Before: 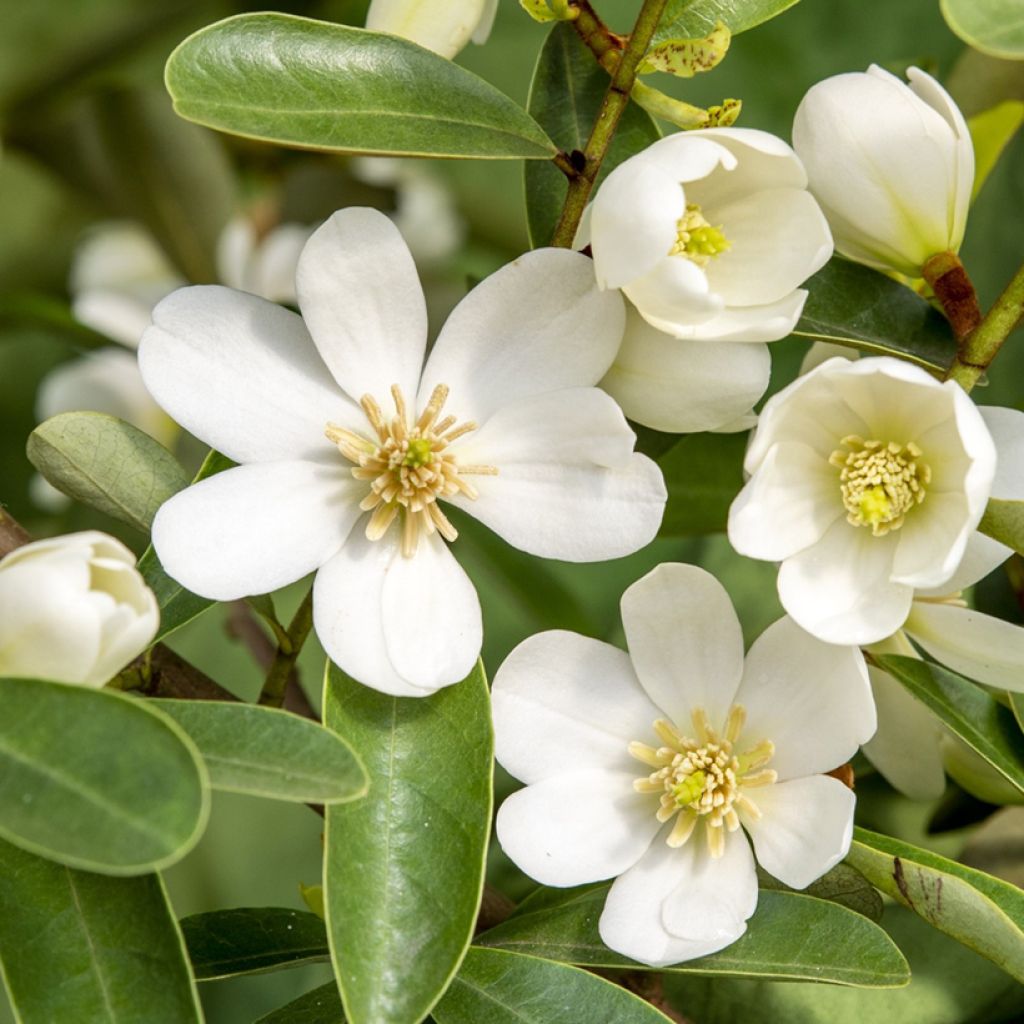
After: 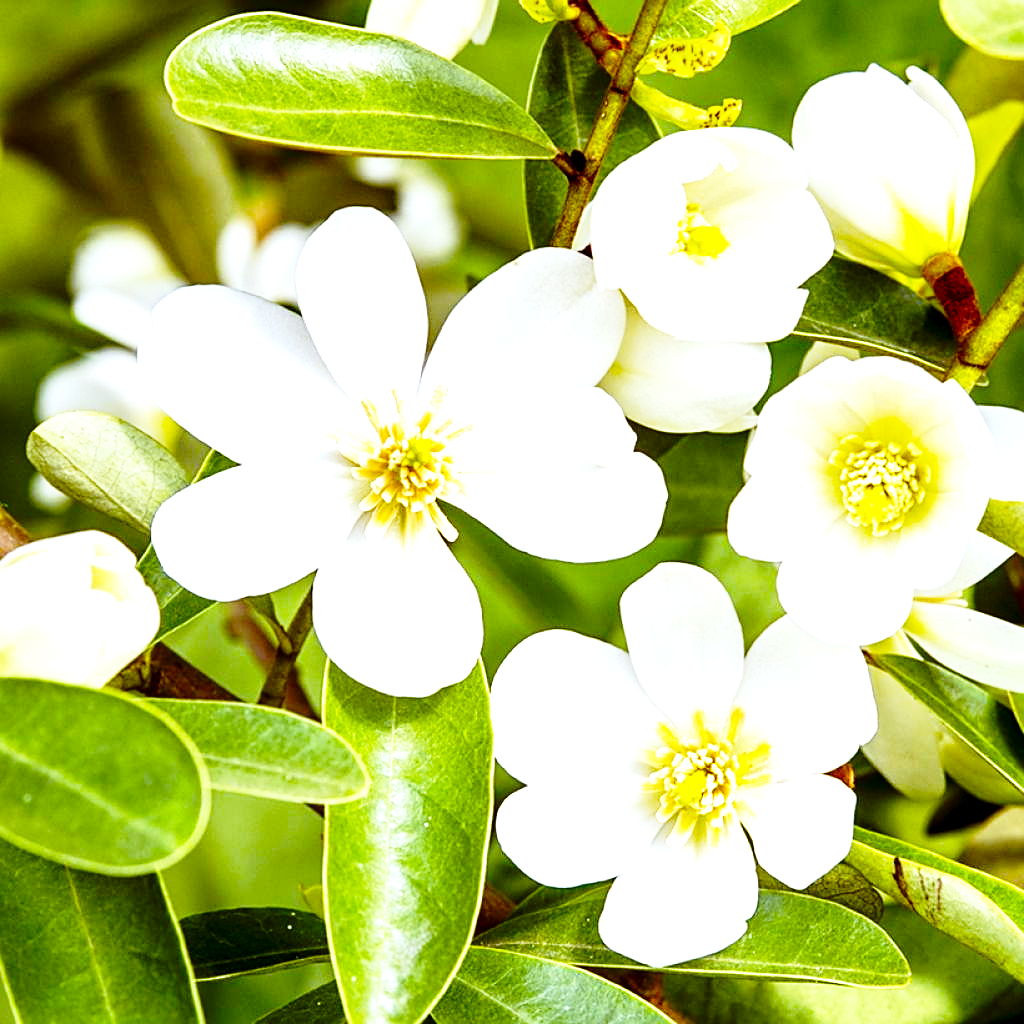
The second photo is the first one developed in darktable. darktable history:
exposure: black level correction 0, exposure 0.953 EV, compensate exposure bias true, compensate highlight preservation false
local contrast: highlights 100%, shadows 100%, detail 120%, midtone range 0.2
white balance: red 0.926, green 1.003, blue 1.133
color balance rgb: perceptual saturation grading › global saturation 34.05%, global vibrance 5.56%
sharpen: on, module defaults
contrast brightness saturation: contrast 0.07, brightness -0.13, saturation 0.06
base curve: curves: ch0 [(0, 0) (0.028, 0.03) (0.121, 0.232) (0.46, 0.748) (0.859, 0.968) (1, 1)], preserve colors none
rgb levels: mode RGB, independent channels, levels [[0, 0.5, 1], [0, 0.521, 1], [0, 0.536, 1]]
